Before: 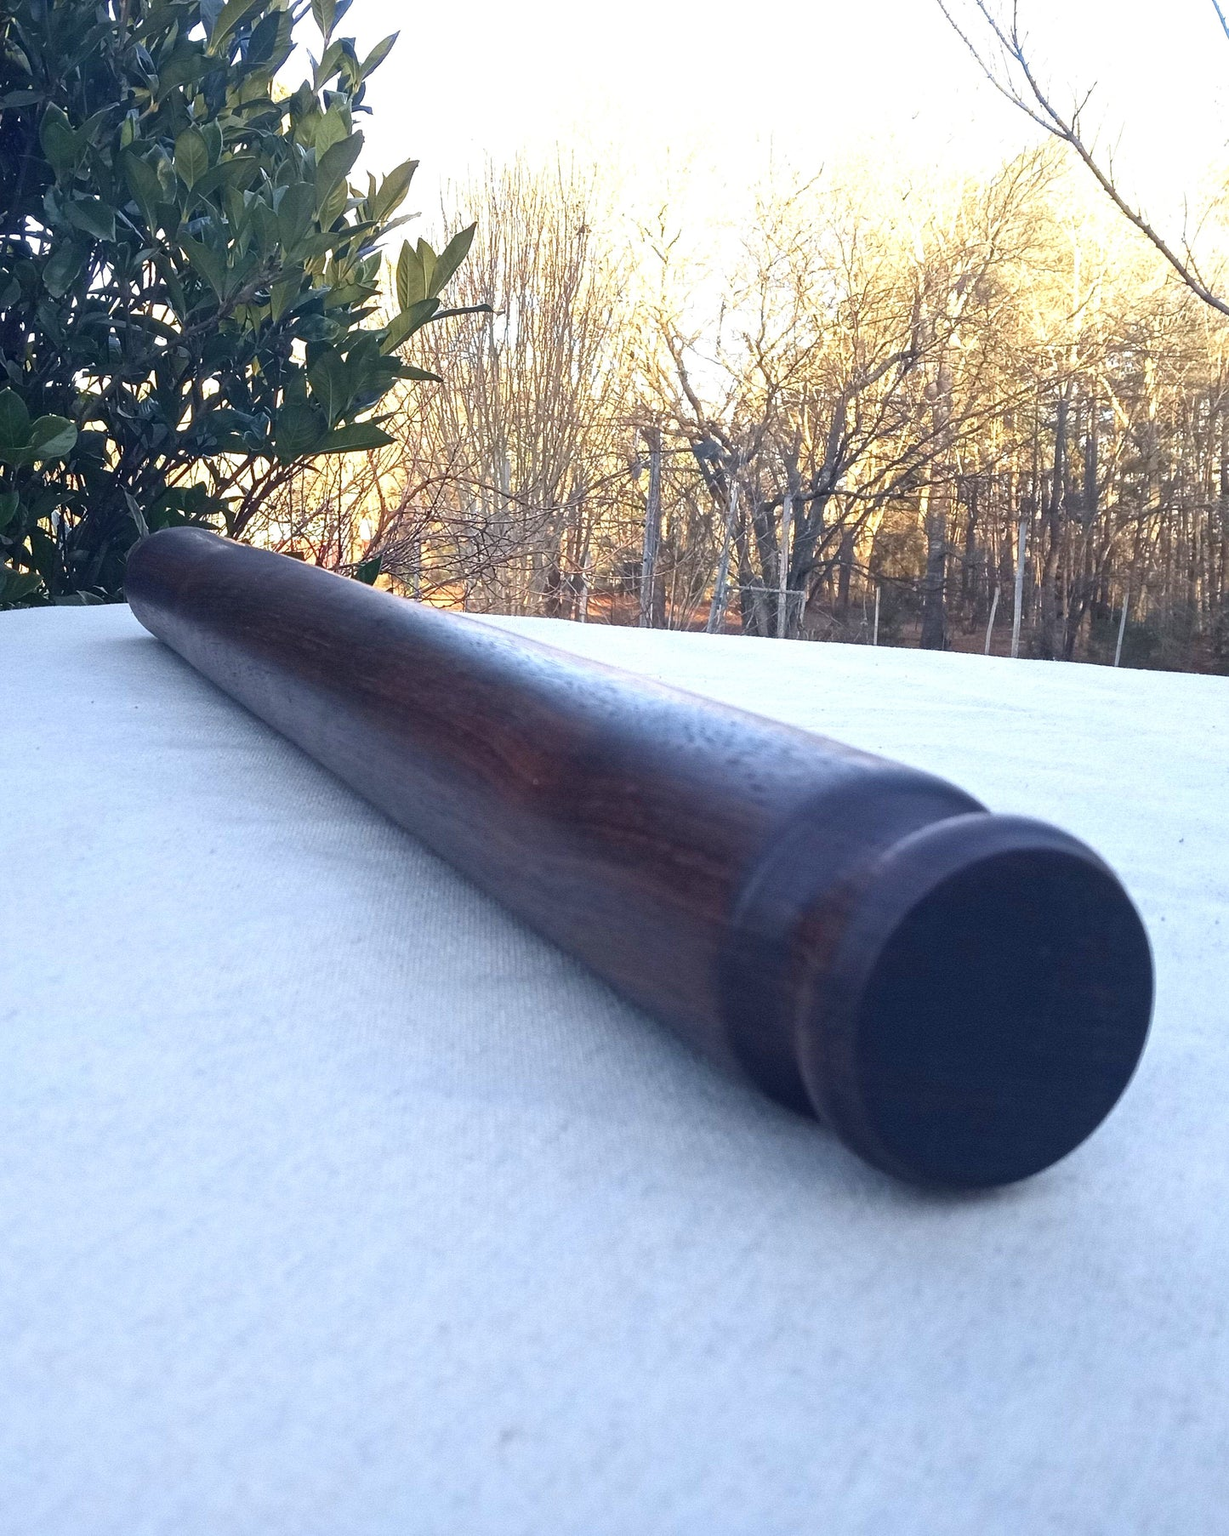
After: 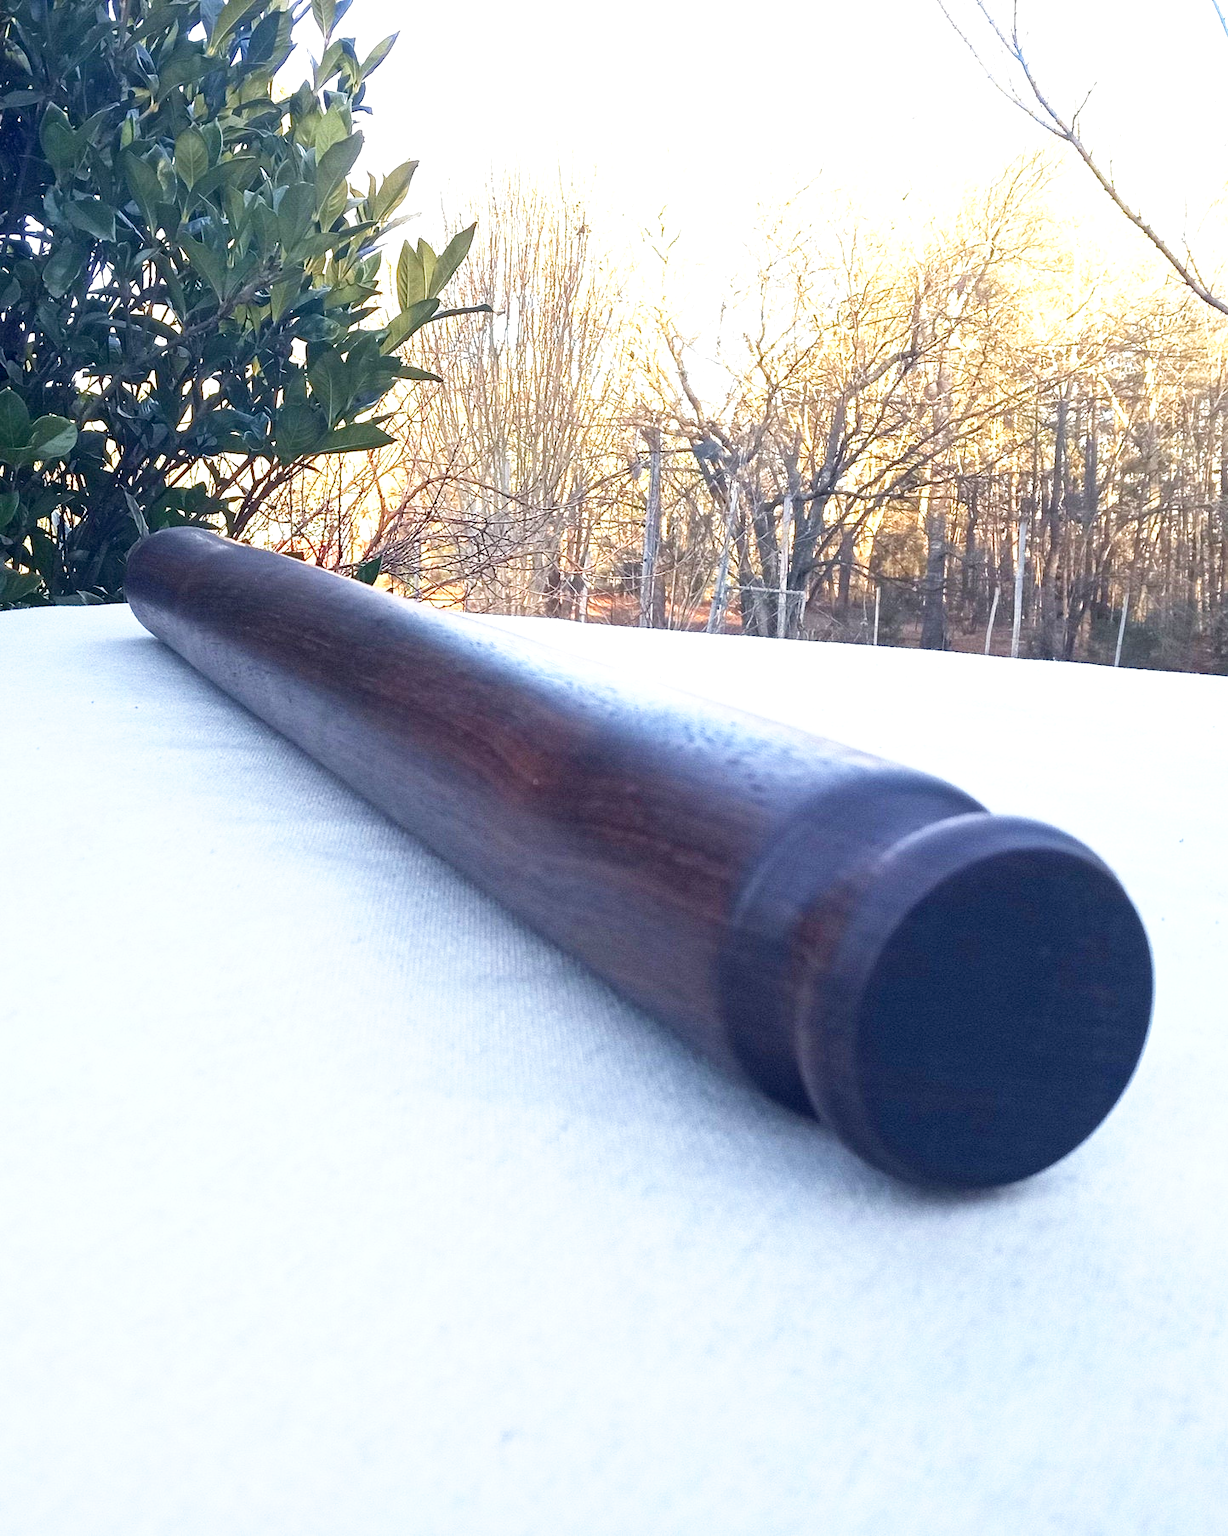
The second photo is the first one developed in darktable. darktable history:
base curve: curves: ch0 [(0, 0) (0.688, 0.865) (1, 1)], preserve colors none
exposure: black level correction 0.003, exposure 0.385 EV, compensate exposure bias true, compensate highlight preservation false
